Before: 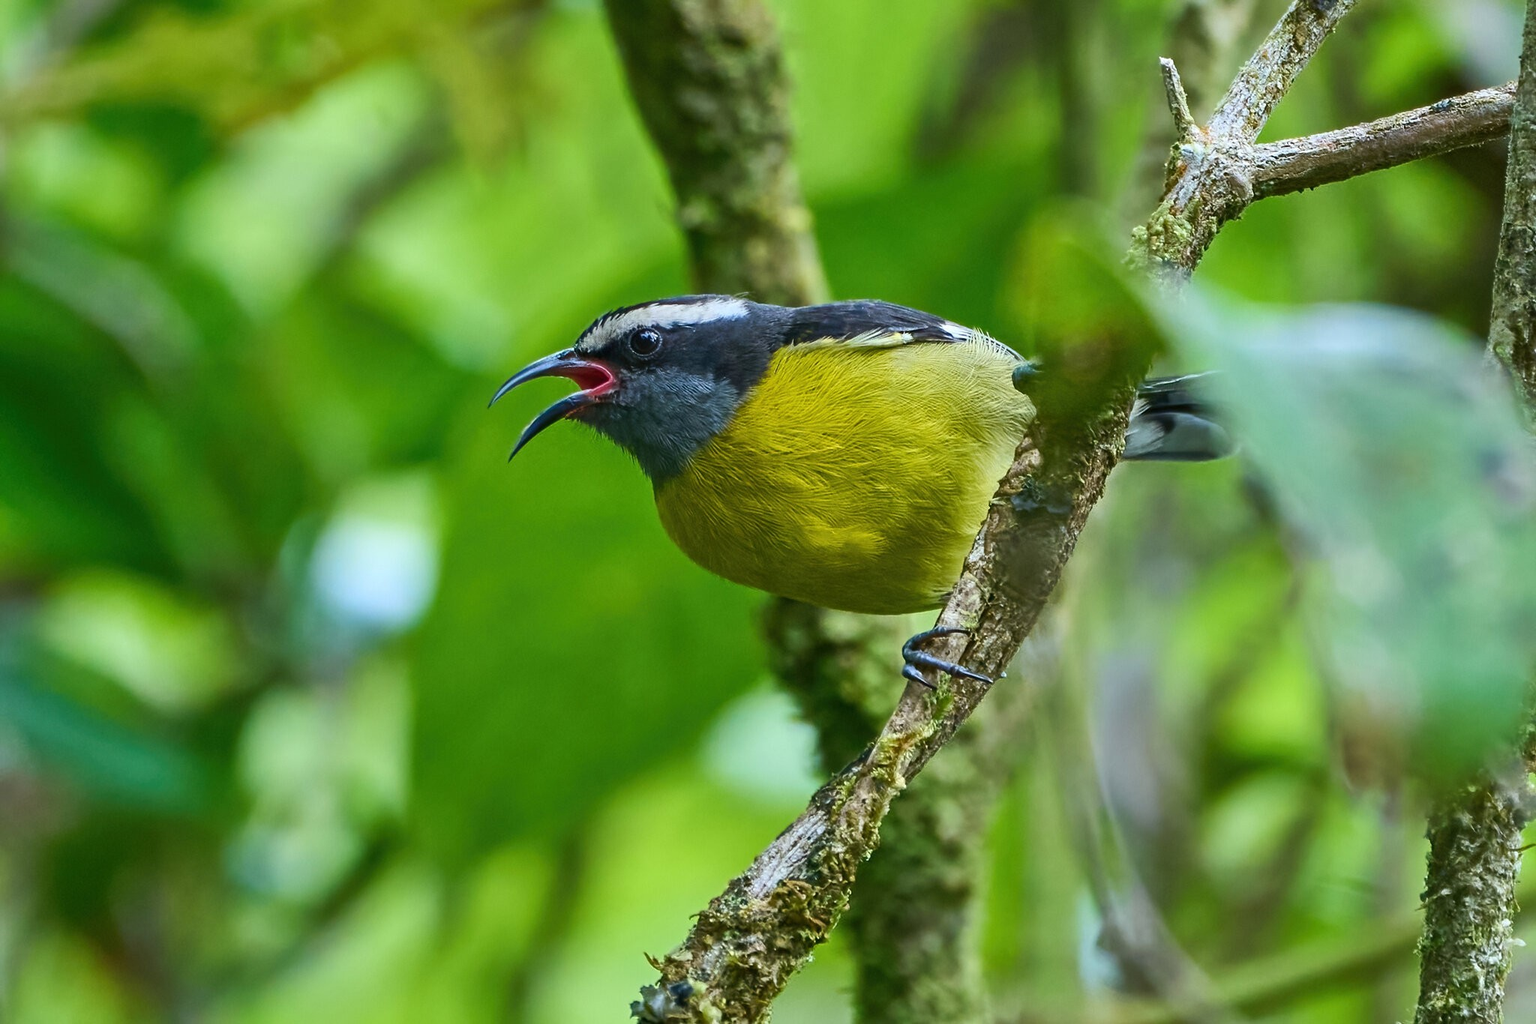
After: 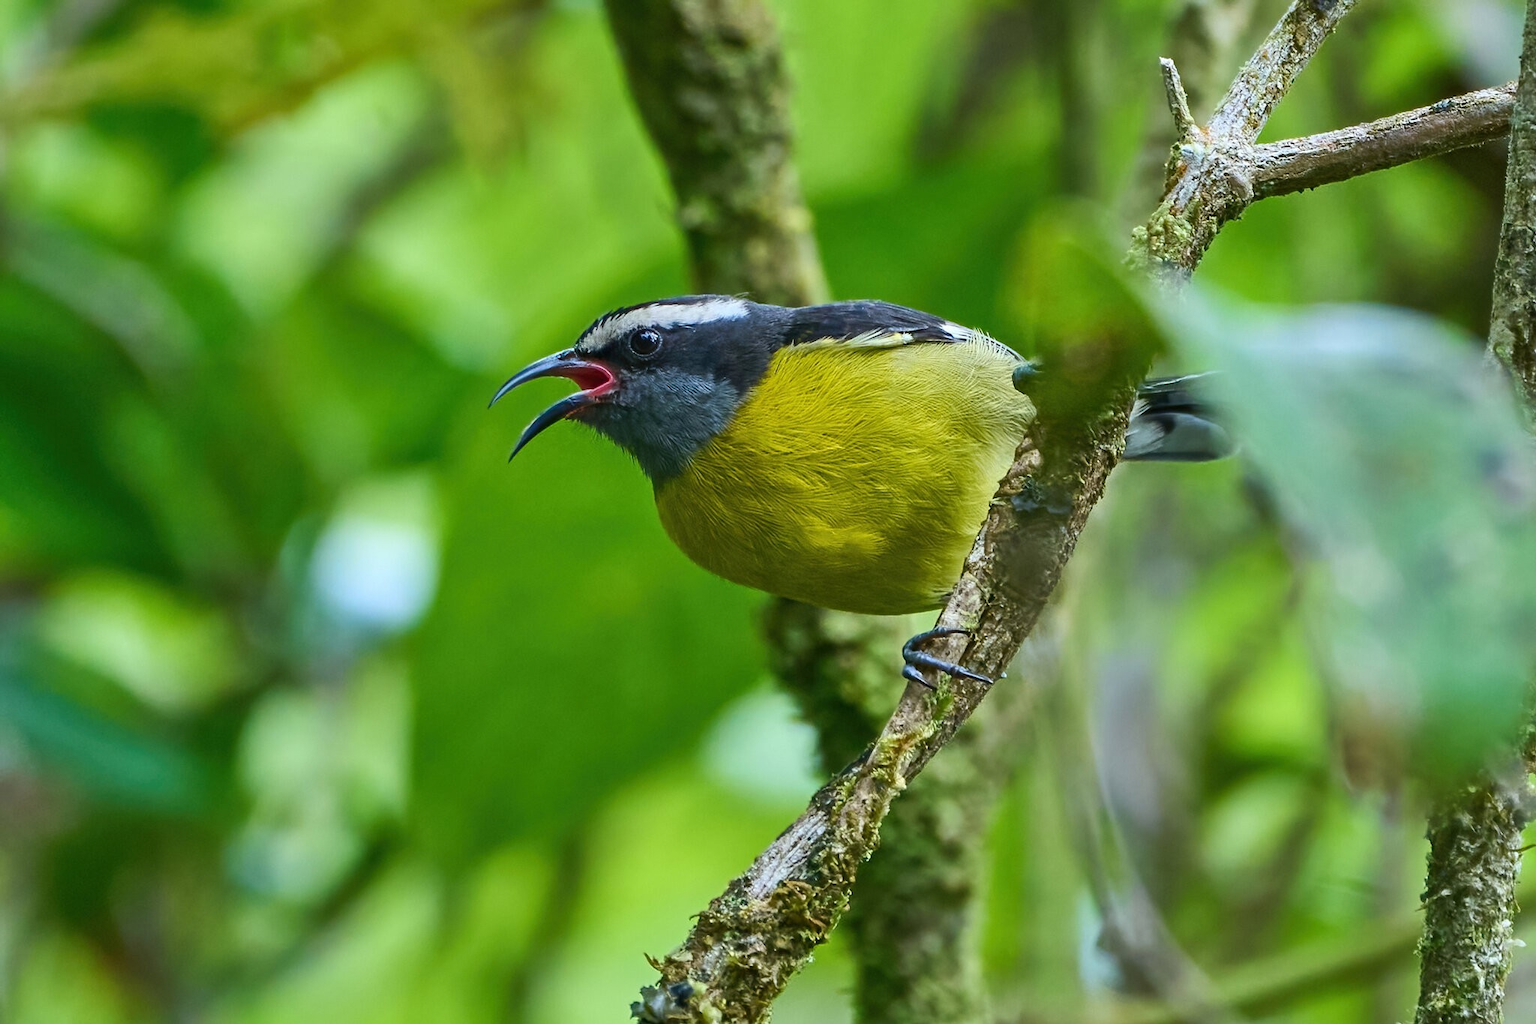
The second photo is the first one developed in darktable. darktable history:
shadows and highlights: shadows 37.58, highlights -27.37, soften with gaussian
